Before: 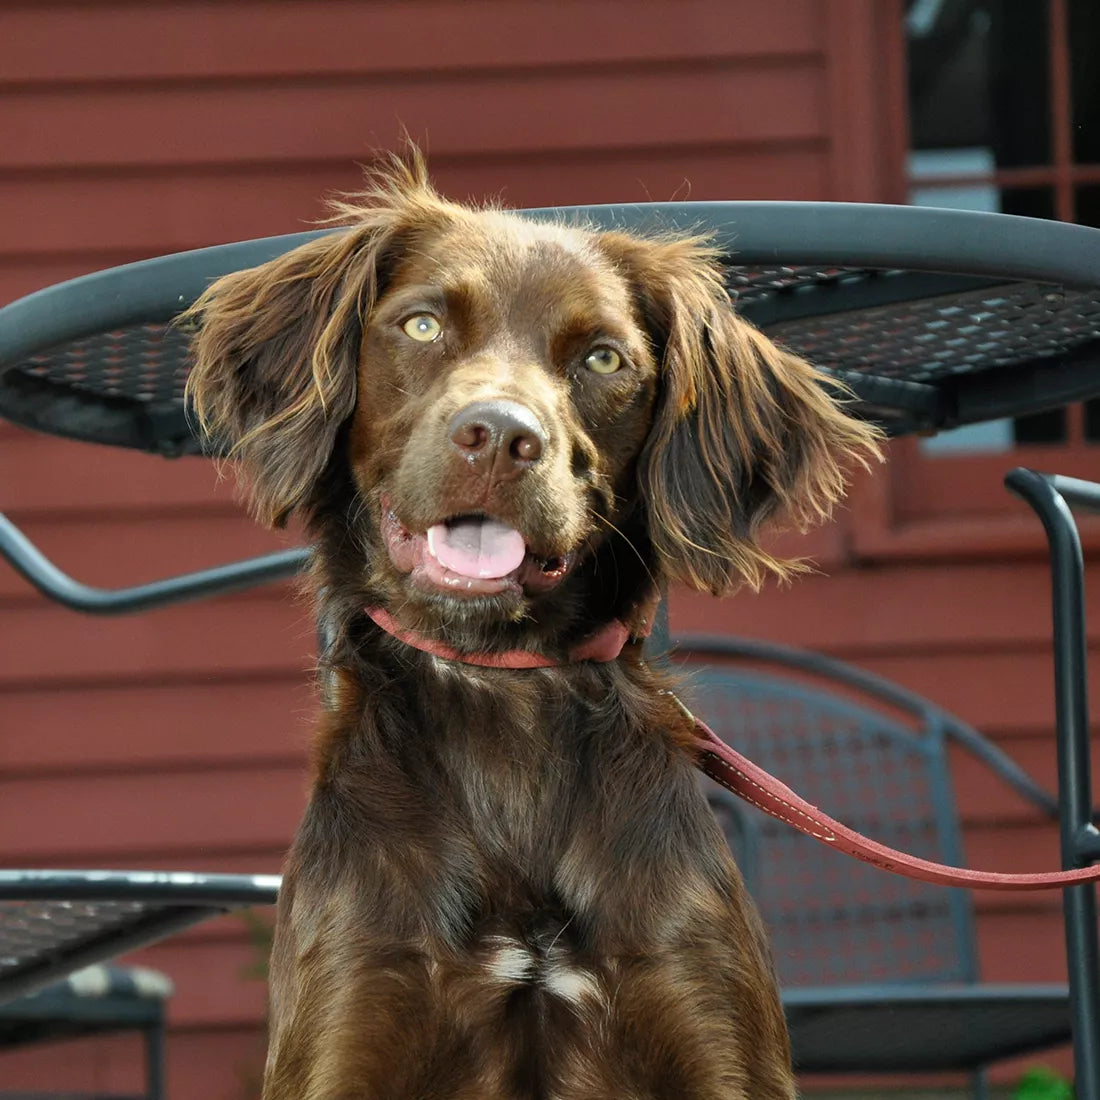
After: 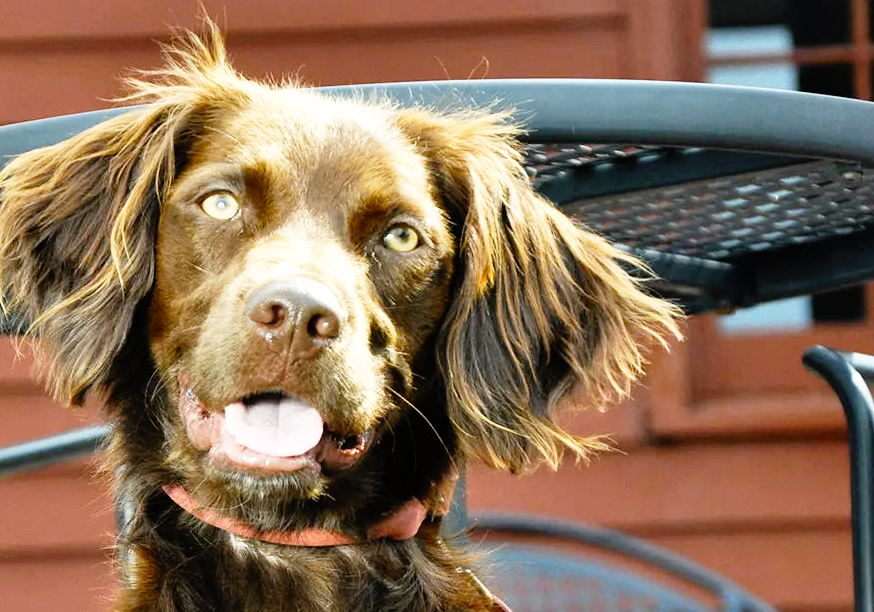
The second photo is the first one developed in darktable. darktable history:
base curve: curves: ch0 [(0, 0) (0.012, 0.01) (0.073, 0.168) (0.31, 0.711) (0.645, 0.957) (1, 1)], preserve colors none
crop: left 18.38%, top 11.092%, right 2.134%, bottom 33.217%
color contrast: green-magenta contrast 0.8, blue-yellow contrast 1.1, unbound 0
